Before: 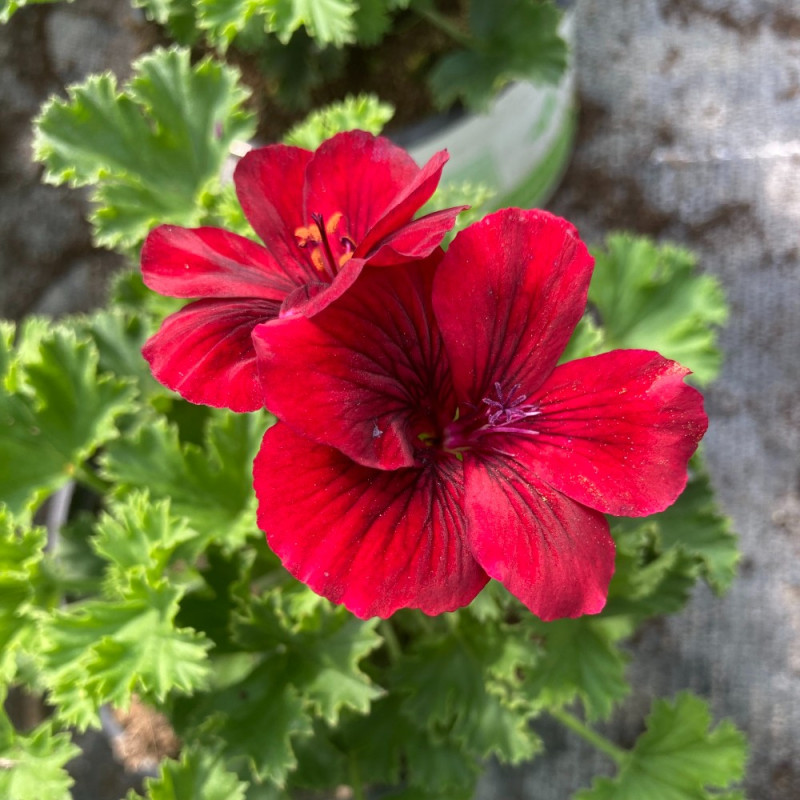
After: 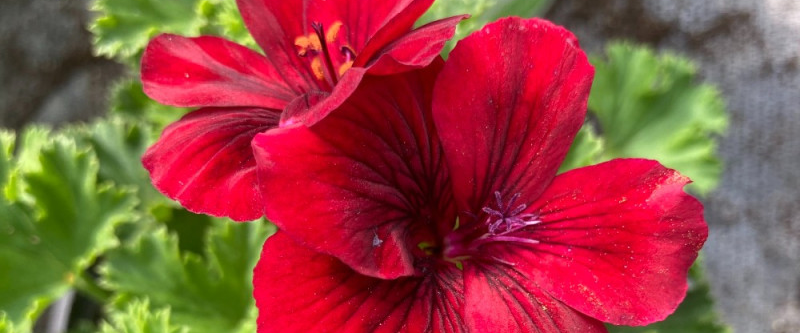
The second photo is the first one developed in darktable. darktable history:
crop and rotate: top 23.952%, bottom 34.403%
